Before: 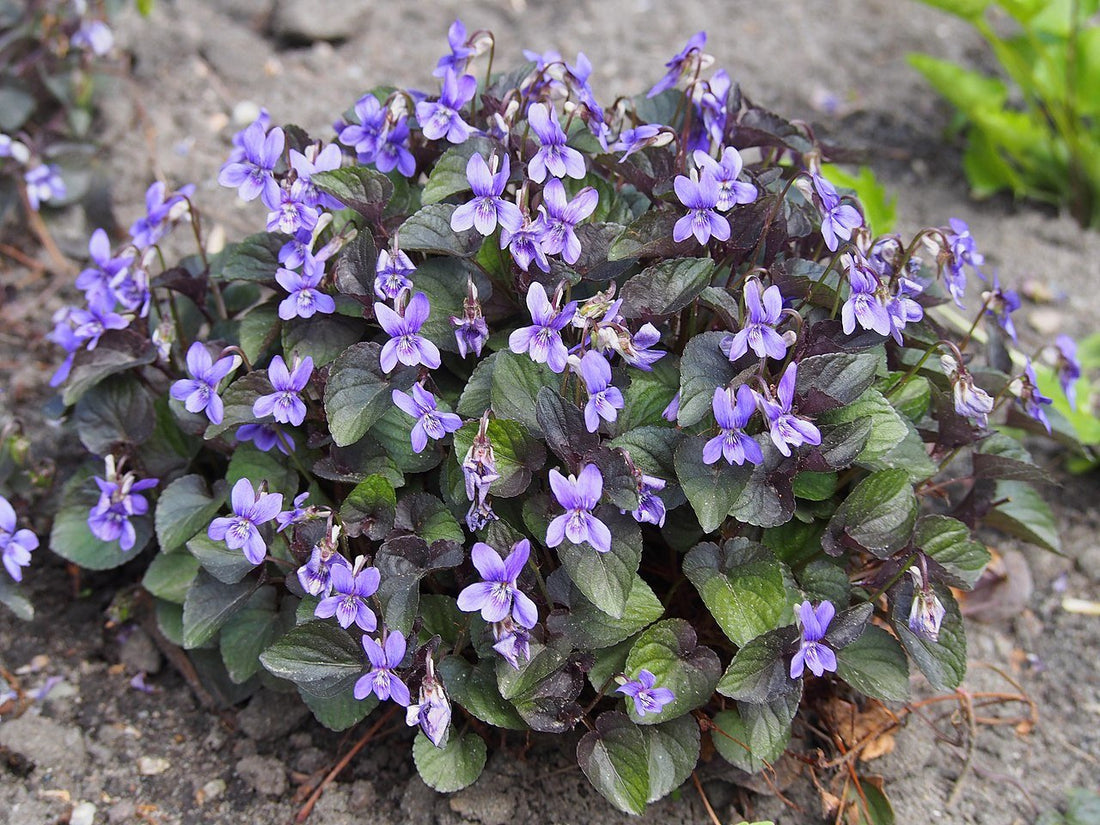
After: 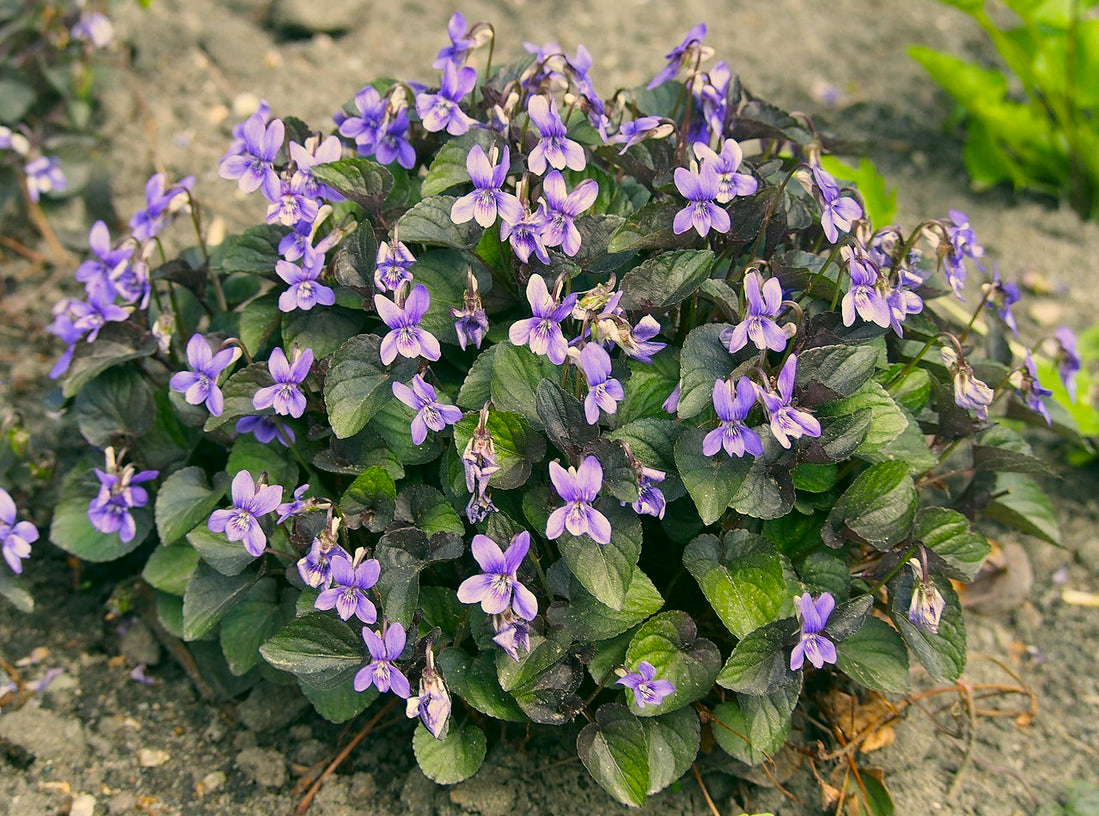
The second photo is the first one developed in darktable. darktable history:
crop: top 1.049%, right 0.001%
color balance rgb: perceptual saturation grading › global saturation 10%, global vibrance 10%
color correction: highlights a* 5.3, highlights b* 24.26, shadows a* -15.58, shadows b* 4.02
